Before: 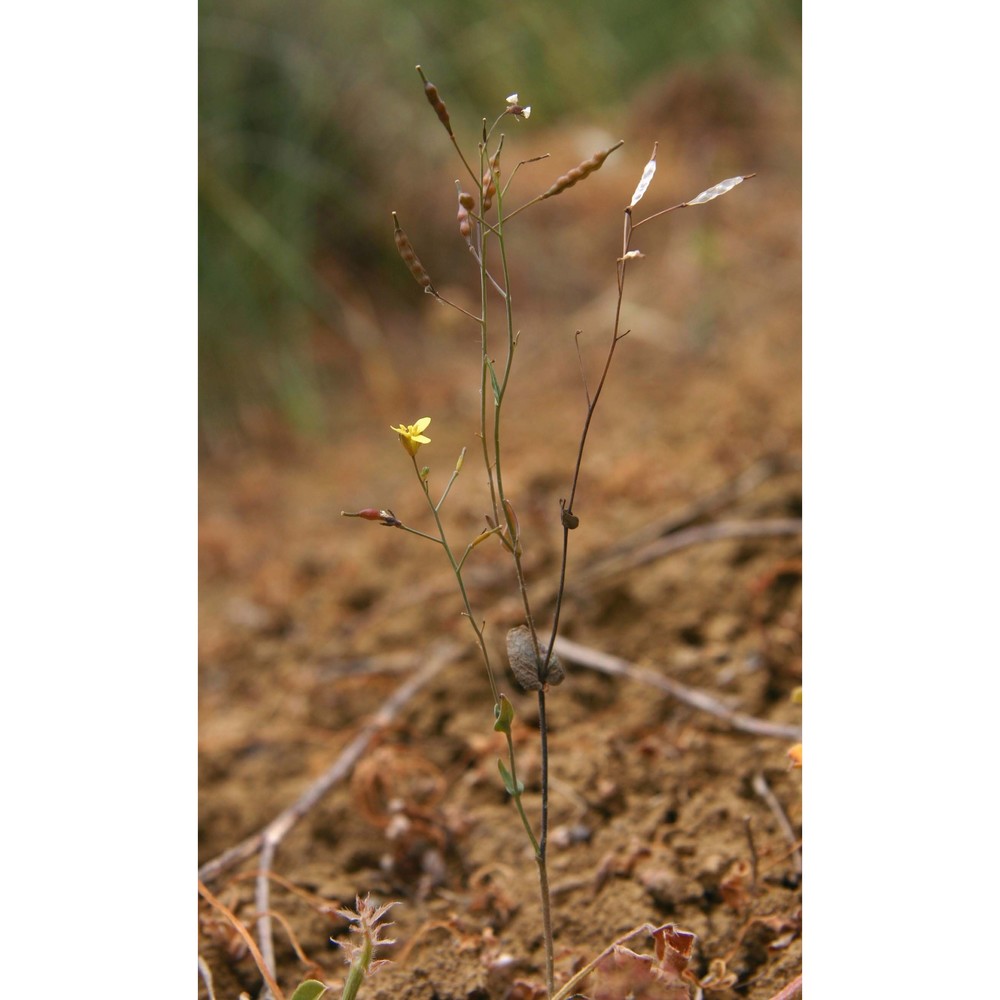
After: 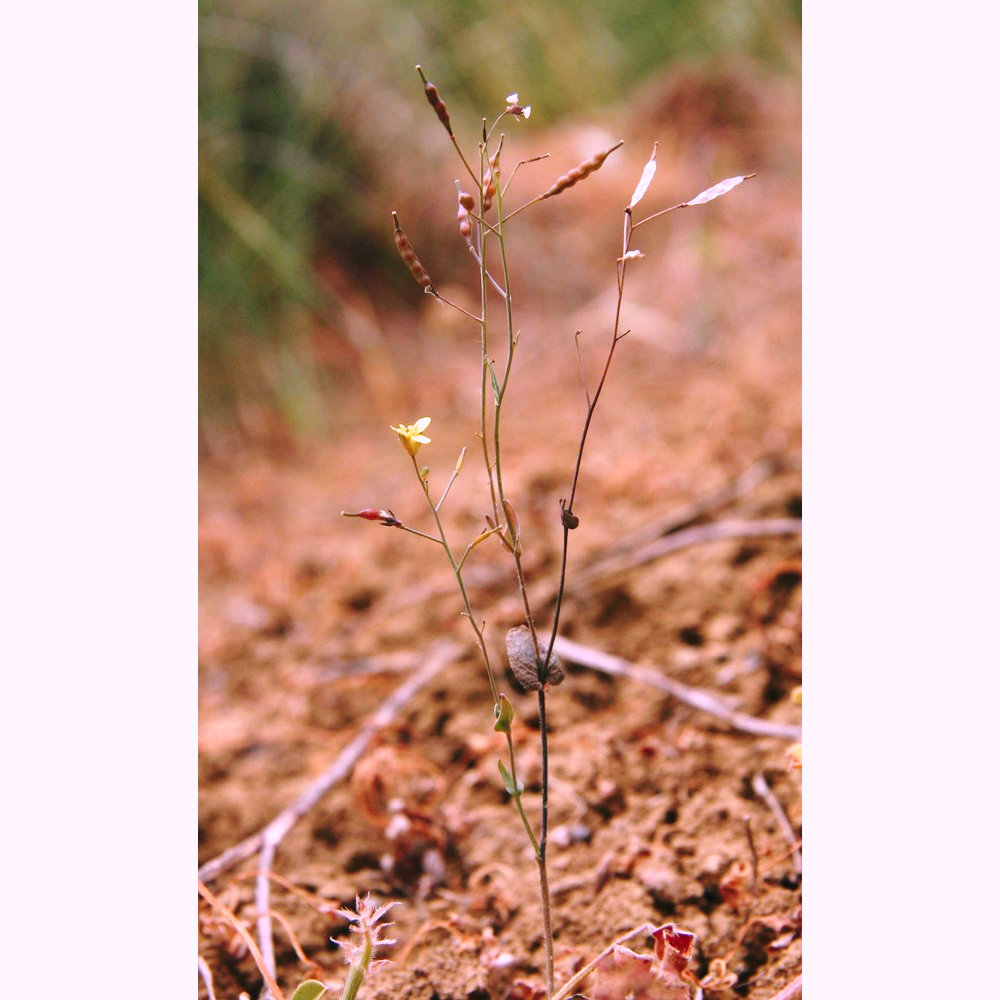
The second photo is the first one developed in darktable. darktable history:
base curve: curves: ch0 [(0, 0) (0.036, 0.037) (0.121, 0.228) (0.46, 0.76) (0.859, 0.983) (1, 1)], preserve colors none
color correction: highlights a* 15.76, highlights b* -20.32
